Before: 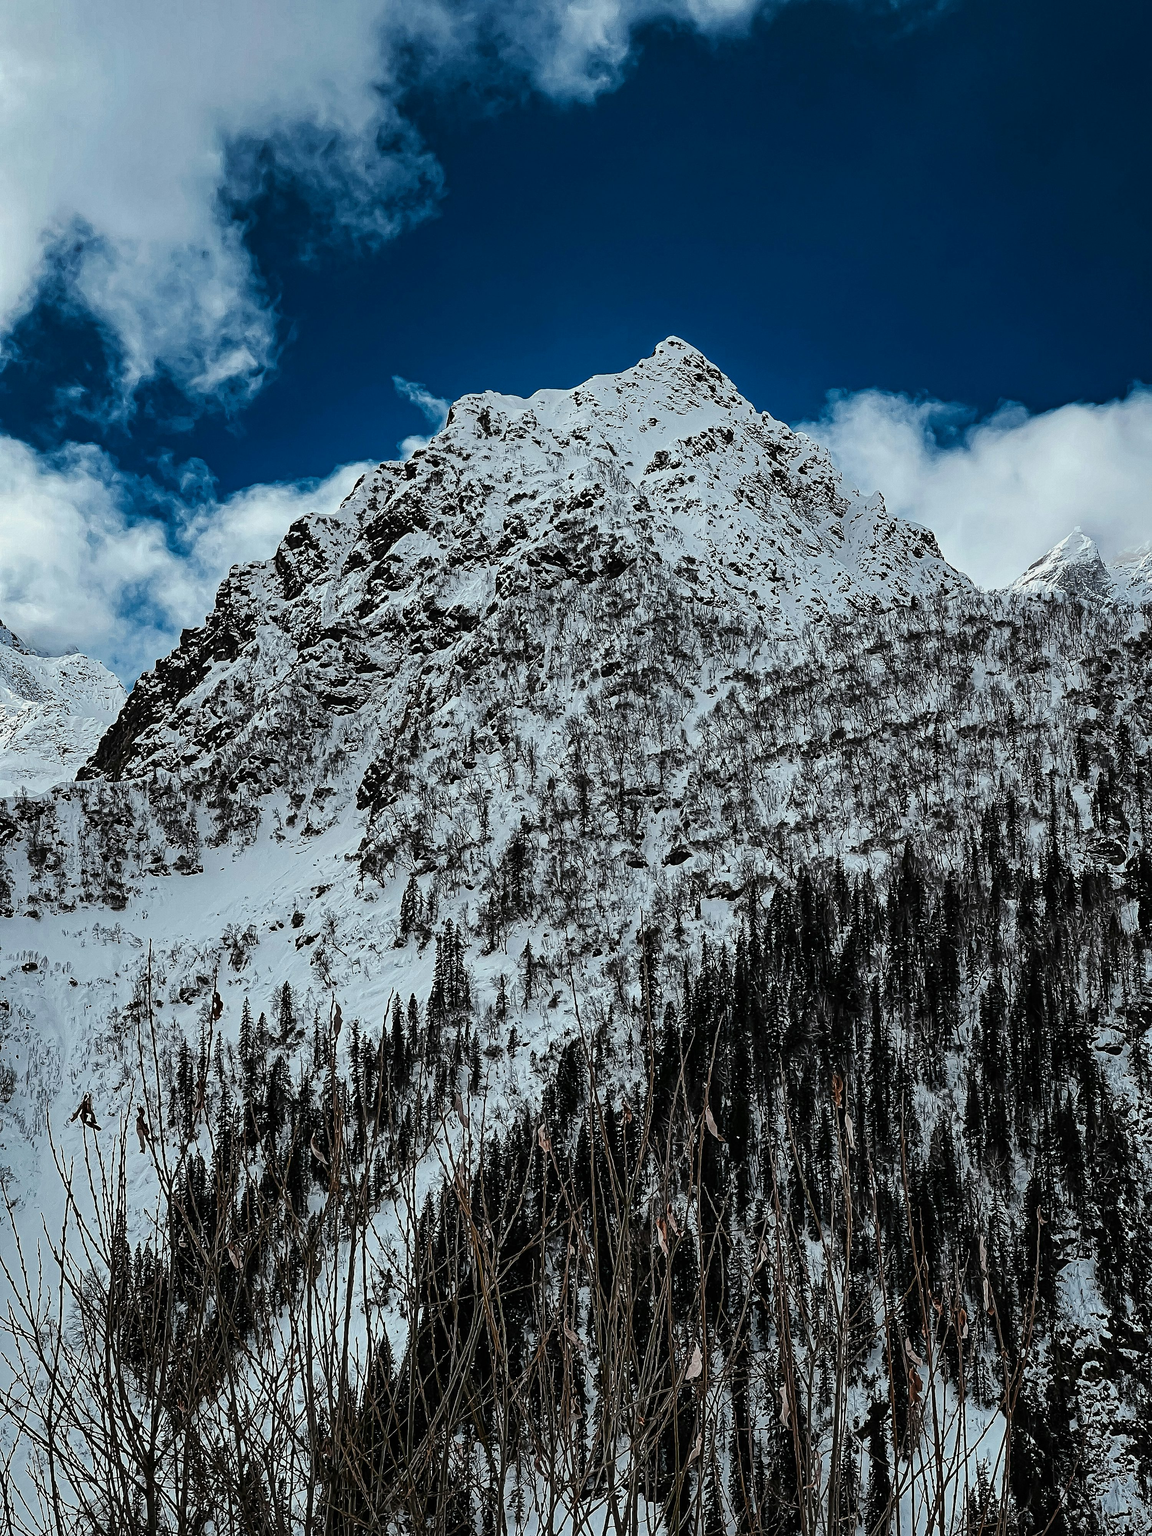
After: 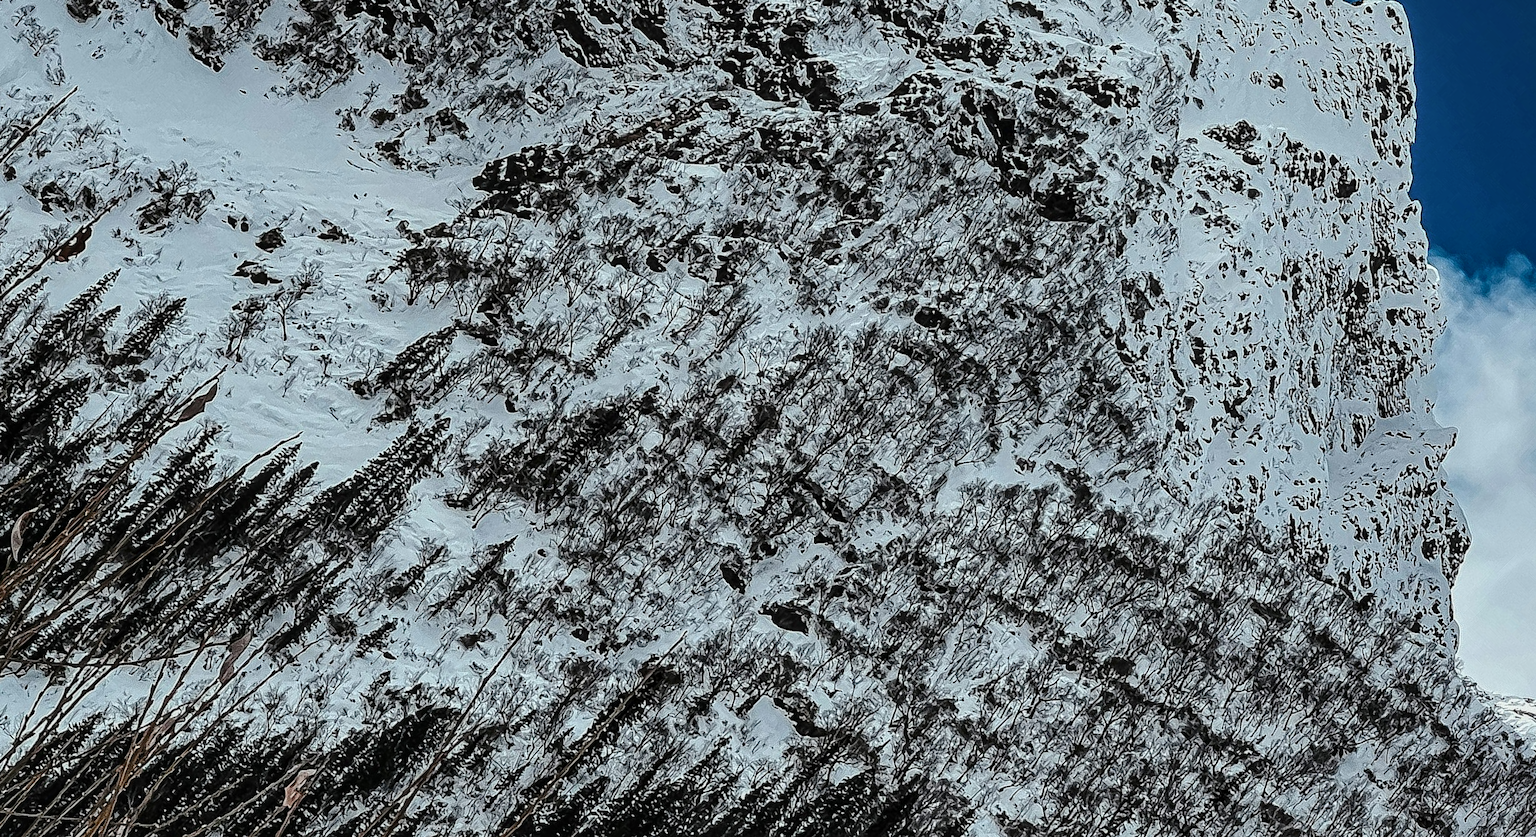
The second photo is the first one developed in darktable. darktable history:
crop and rotate: angle -45.53°, top 16.176%, right 0.931%, bottom 11.727%
local contrast: on, module defaults
tone equalizer: edges refinement/feathering 500, mask exposure compensation -1.57 EV, preserve details no
